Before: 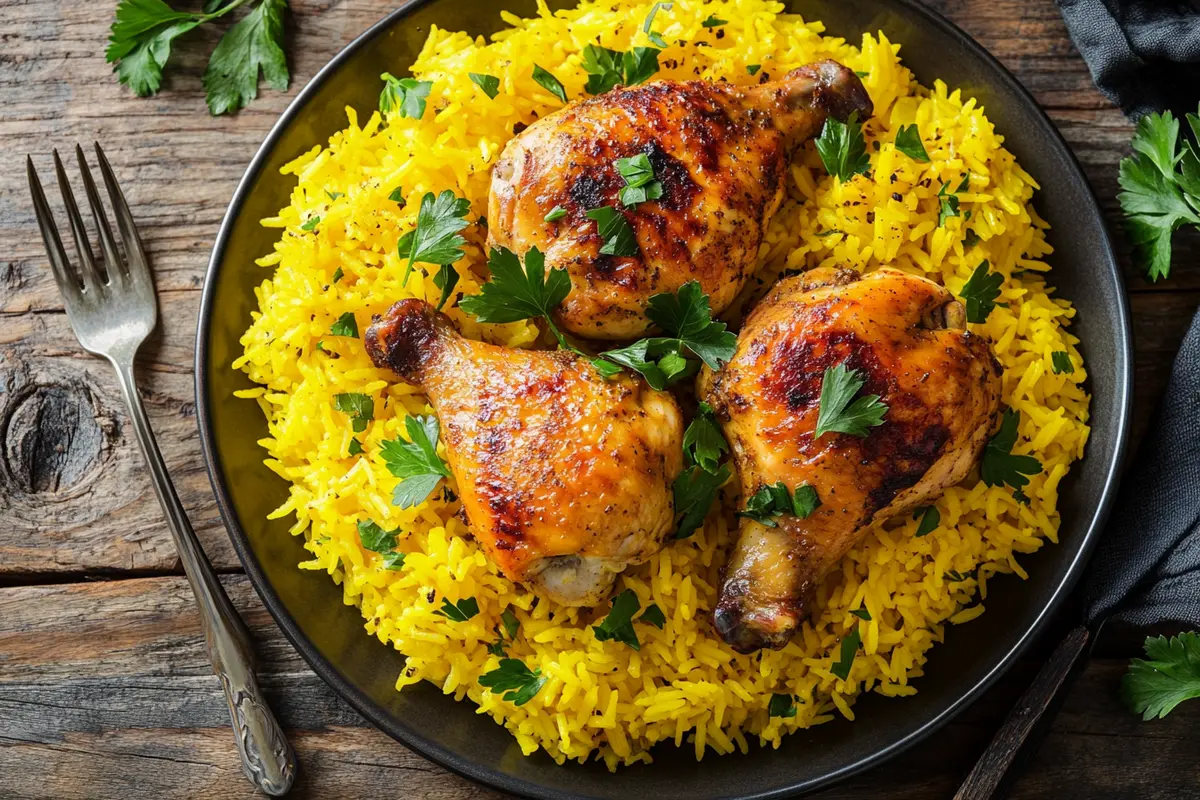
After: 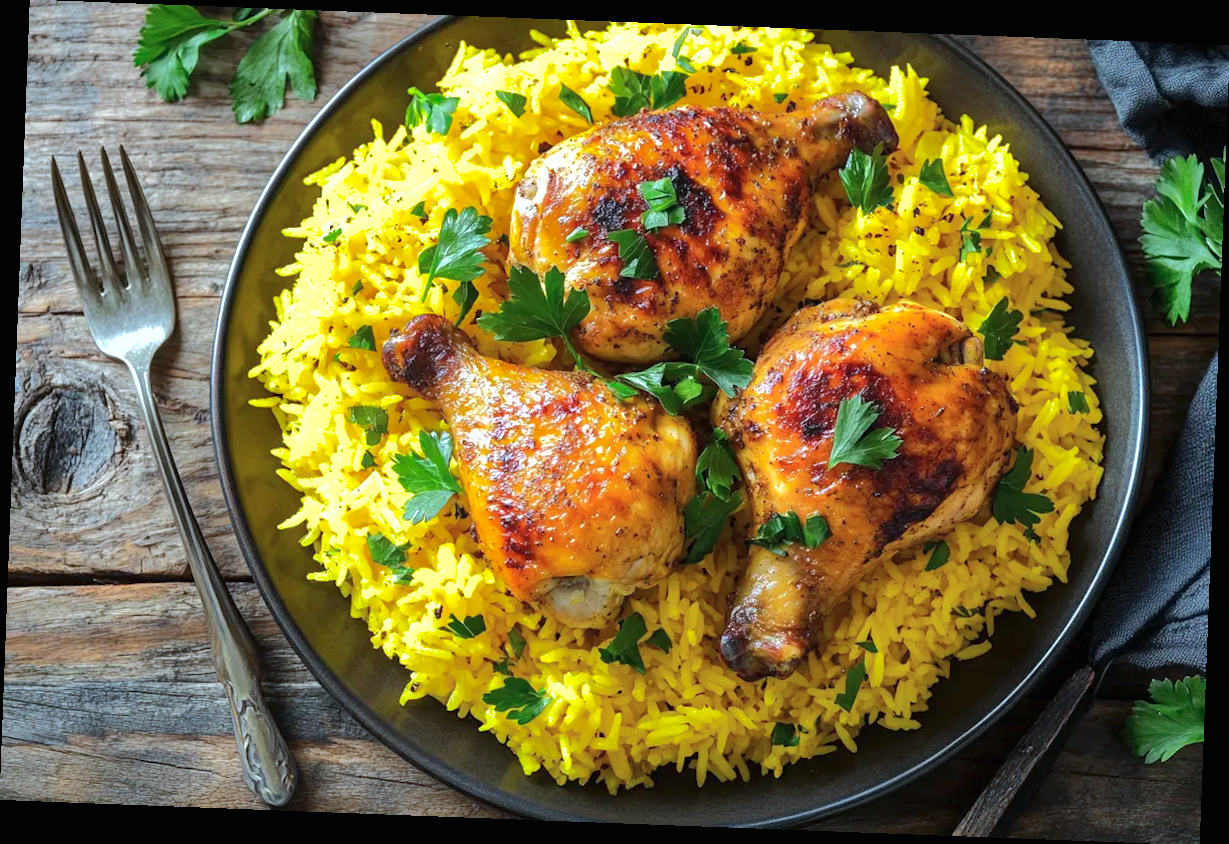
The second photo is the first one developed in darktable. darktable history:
rotate and perspective: rotation 2.17°, automatic cropping off
exposure: black level correction 0, exposure 0.5 EV, compensate exposure bias true, compensate highlight preservation false
shadows and highlights: shadows 40, highlights -60
color calibration: illuminant F (fluorescent), F source F9 (Cool White Deluxe 4150 K) – high CRI, x 0.374, y 0.373, temperature 4158.34 K
